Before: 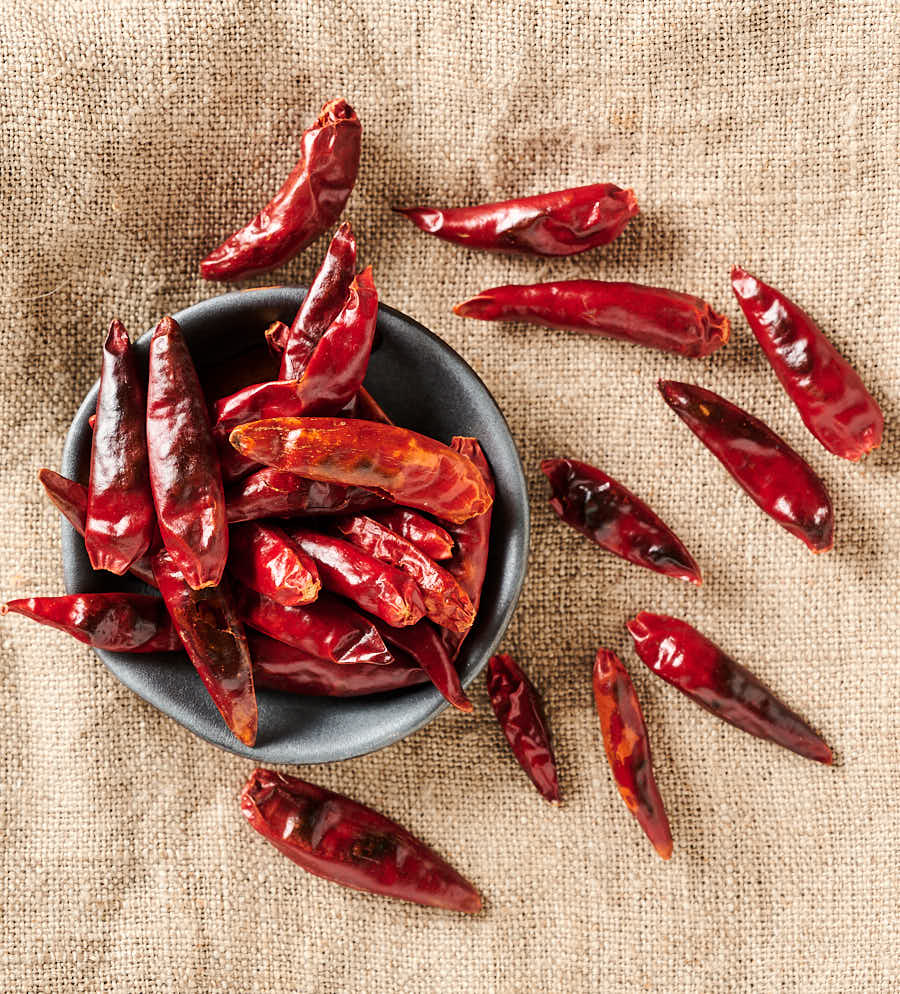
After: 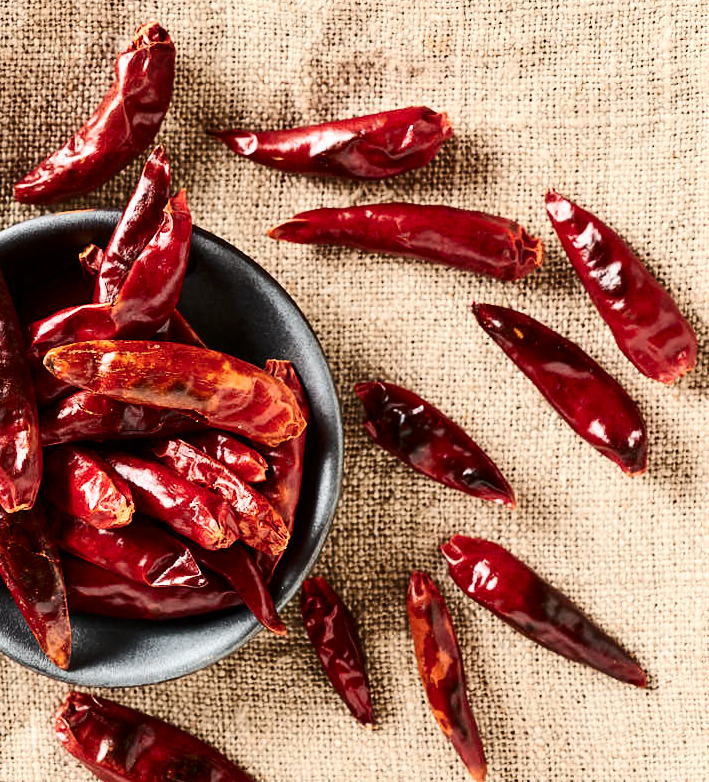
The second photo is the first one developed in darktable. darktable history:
crop and rotate: left 20.74%, top 7.912%, right 0.375%, bottom 13.378%
contrast brightness saturation: contrast 0.28
